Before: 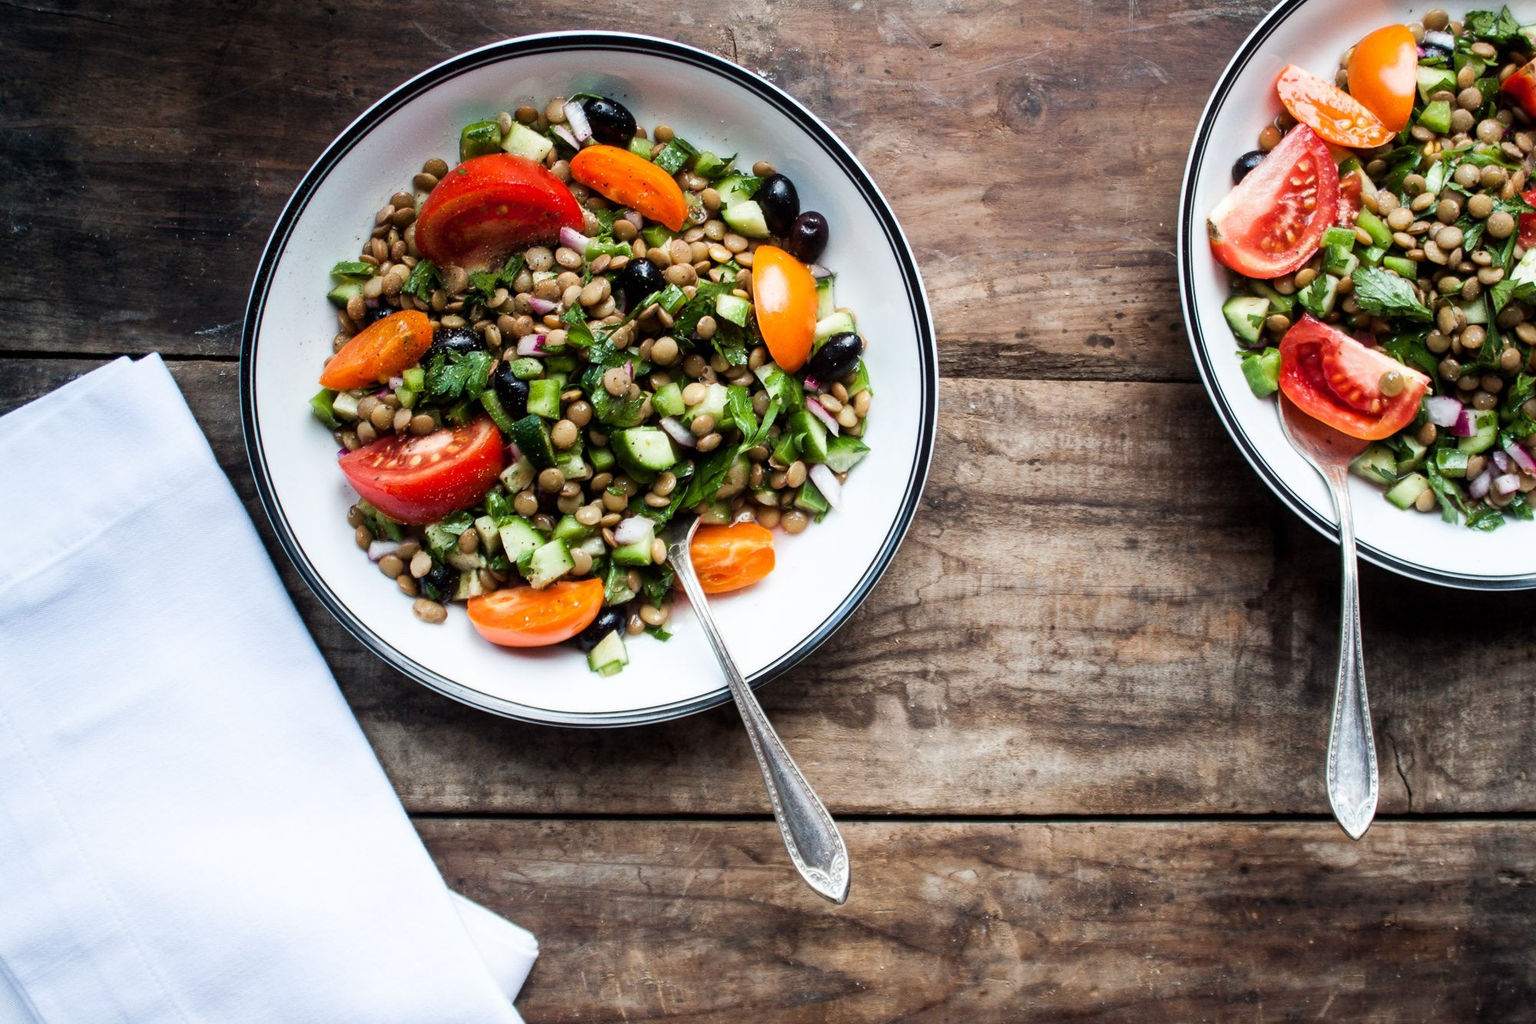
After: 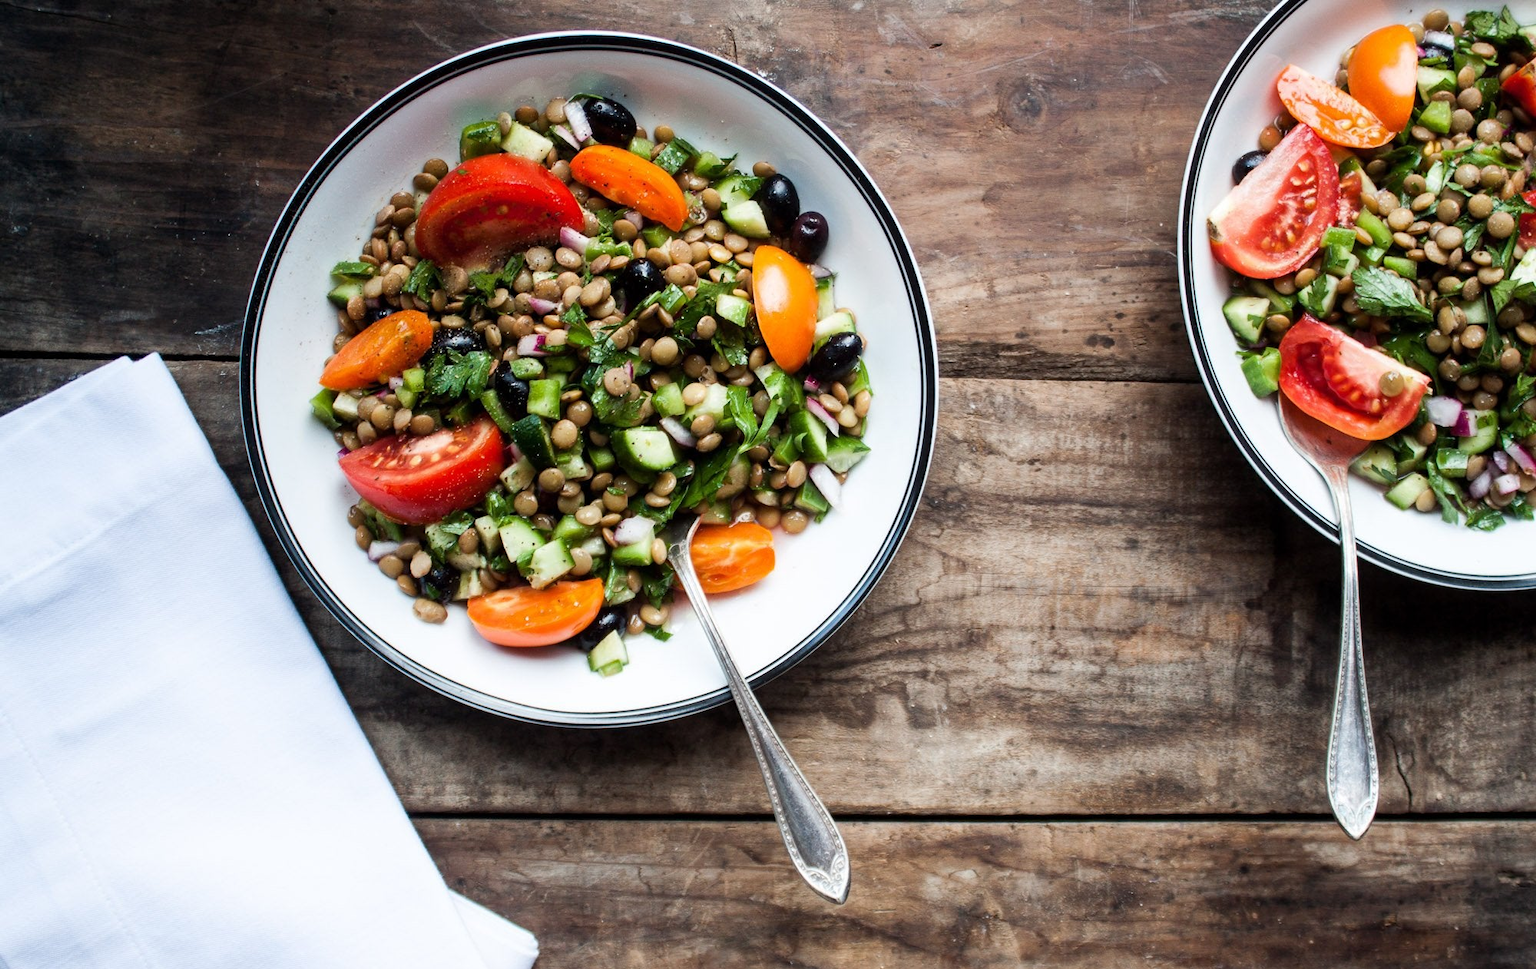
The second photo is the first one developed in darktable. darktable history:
crop and rotate: top 0.003%, bottom 5.201%
